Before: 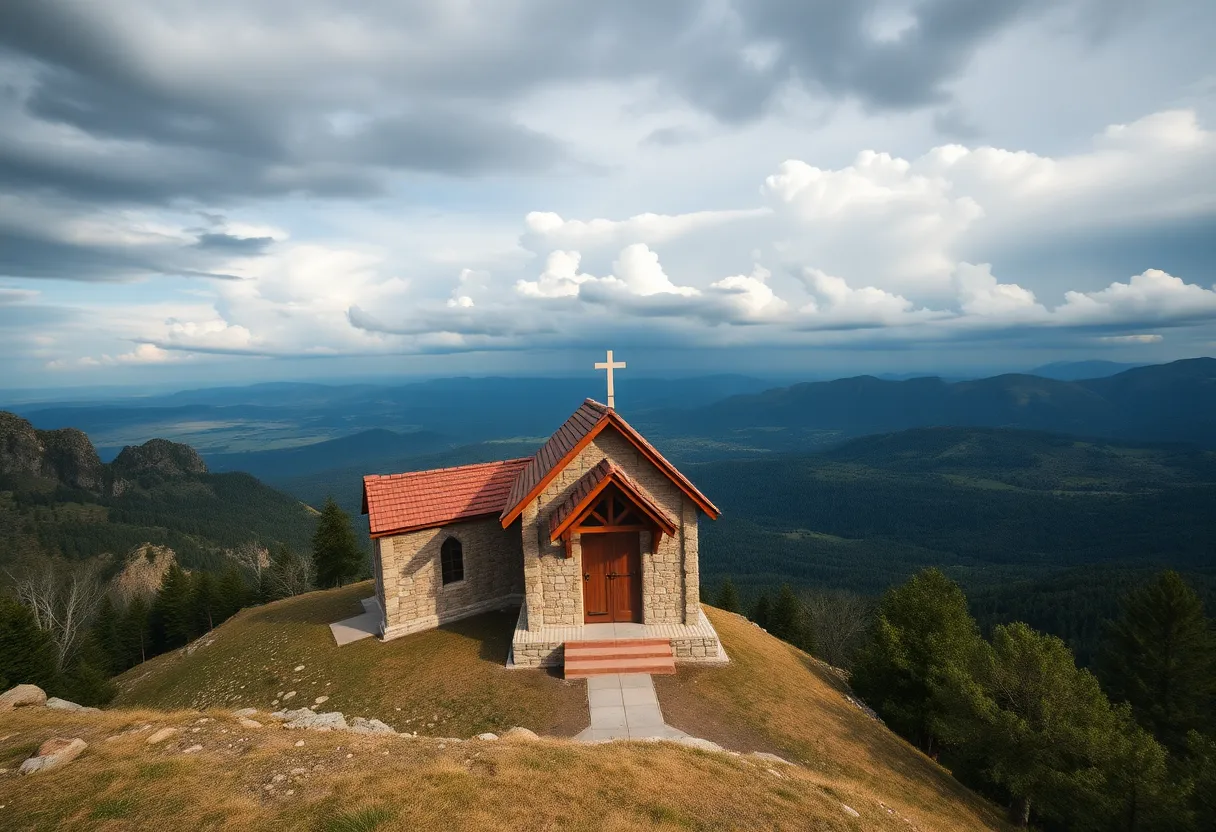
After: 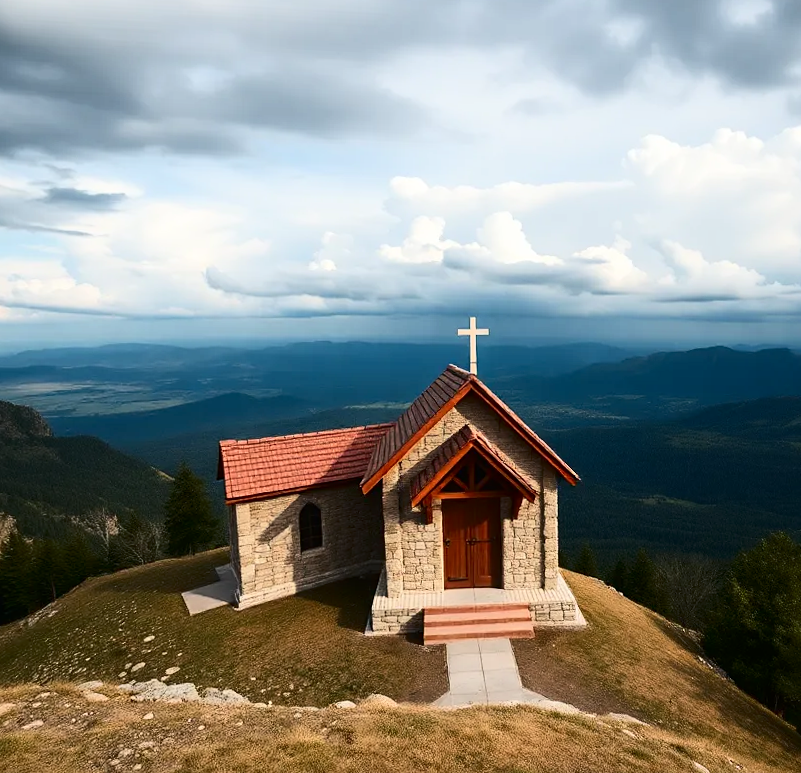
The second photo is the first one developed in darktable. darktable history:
crop and rotate: left 14.385%, right 18.948%
rotate and perspective: rotation 0.679°, lens shift (horizontal) 0.136, crop left 0.009, crop right 0.991, crop top 0.078, crop bottom 0.95
sharpen: amount 0.2
contrast brightness saturation: contrast 0.28
